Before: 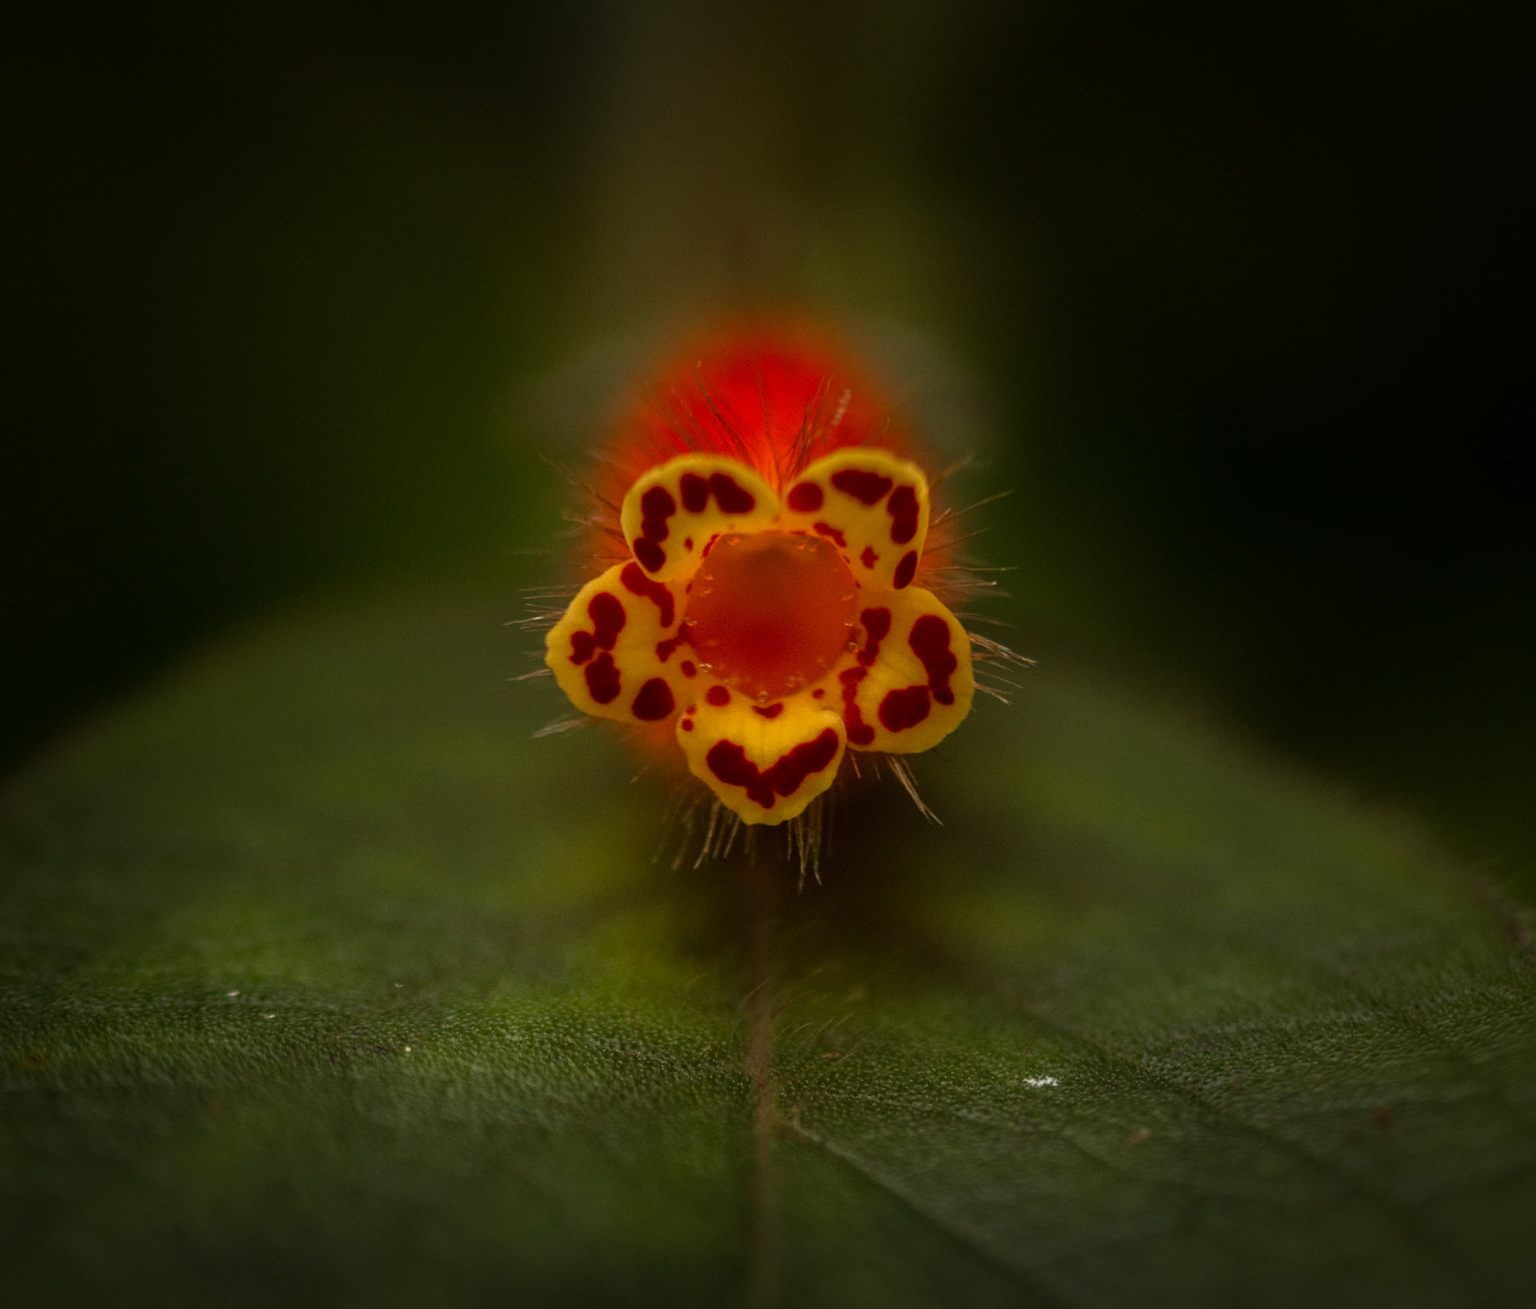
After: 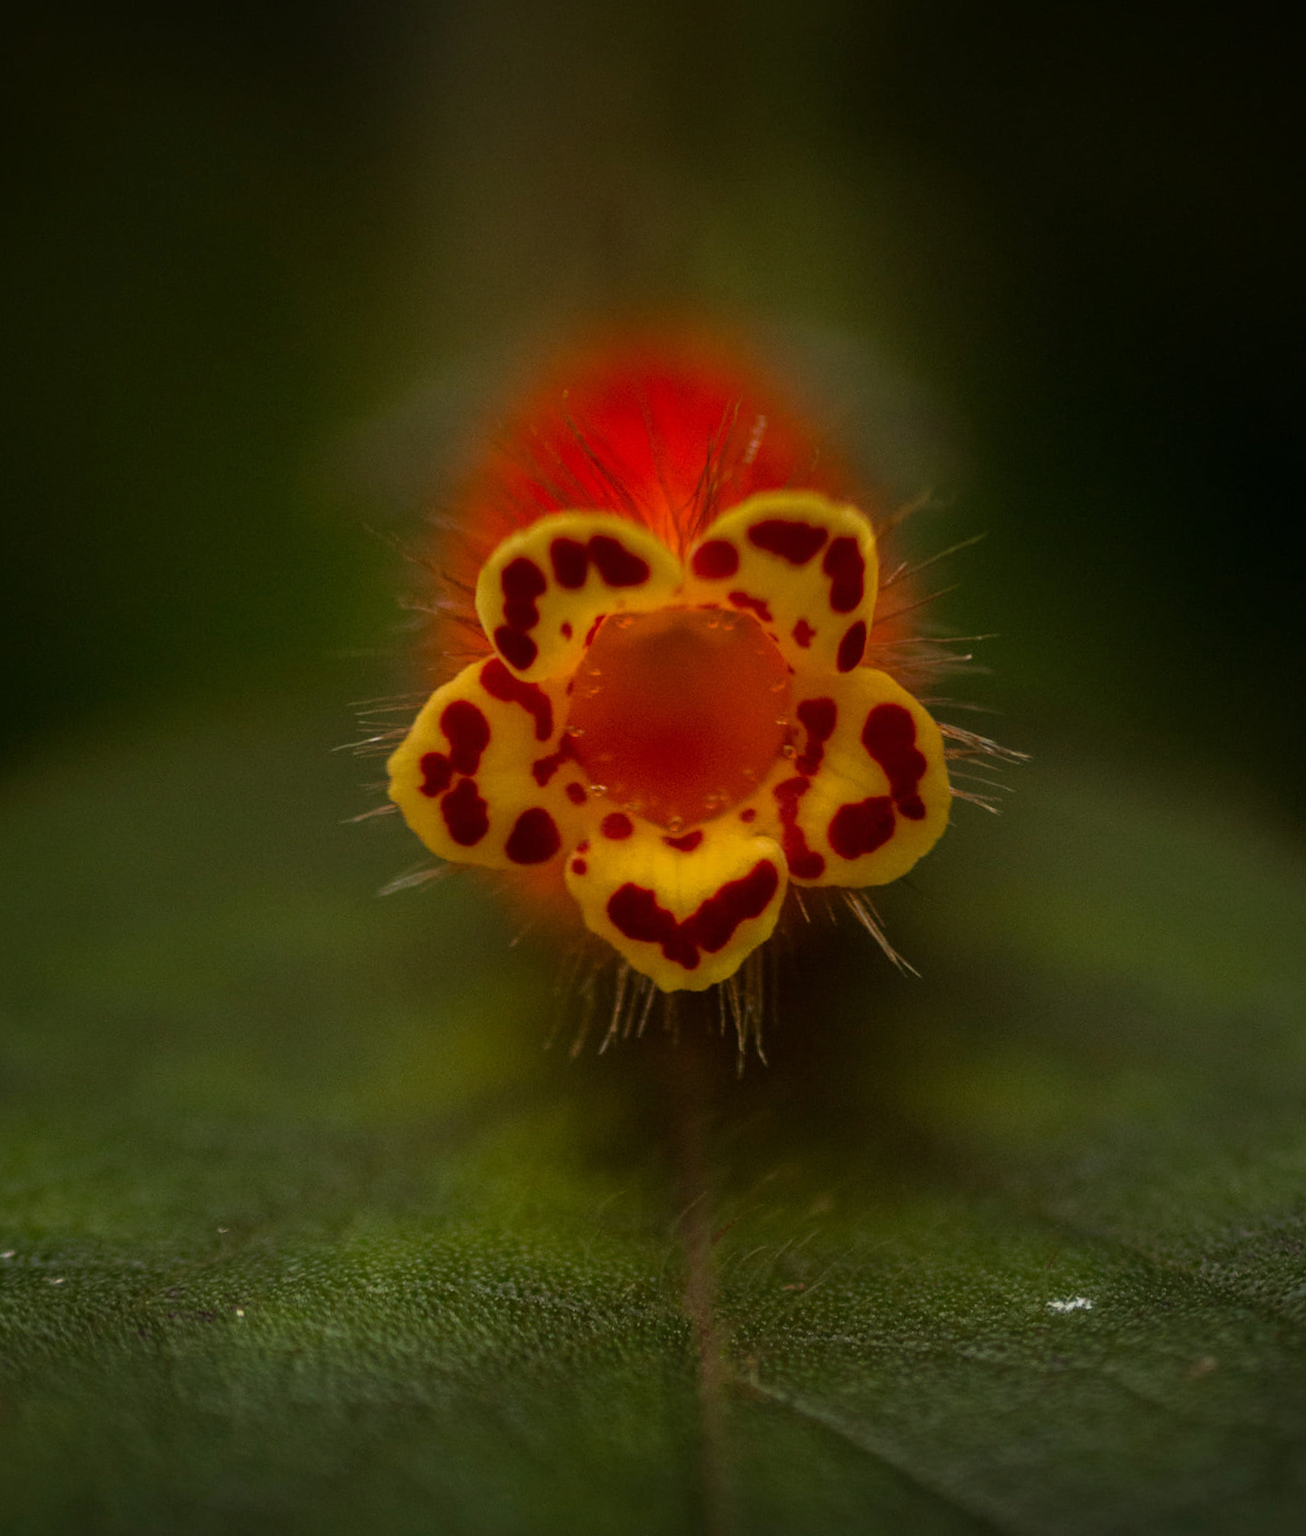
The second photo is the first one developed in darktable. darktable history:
white balance: red 0.976, blue 1.04
crop: left 15.419%, right 17.914%
rotate and perspective: rotation -3.52°, crop left 0.036, crop right 0.964, crop top 0.081, crop bottom 0.919
